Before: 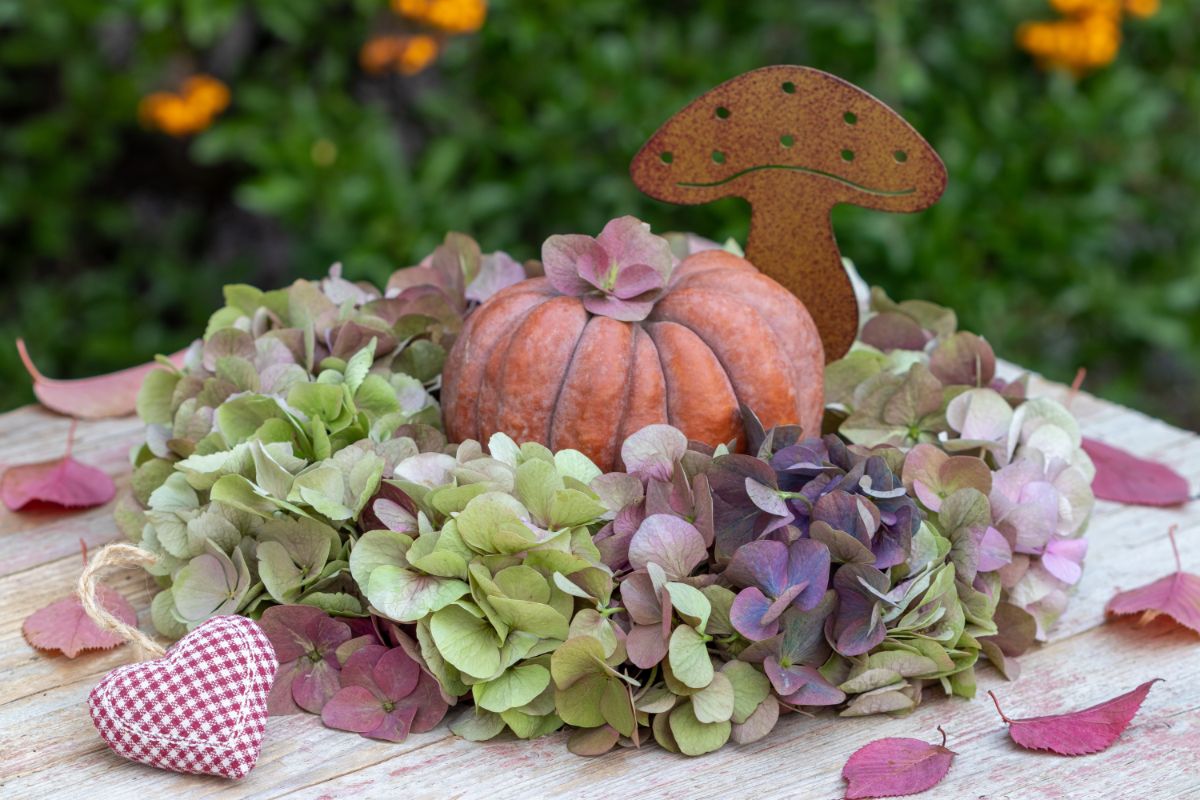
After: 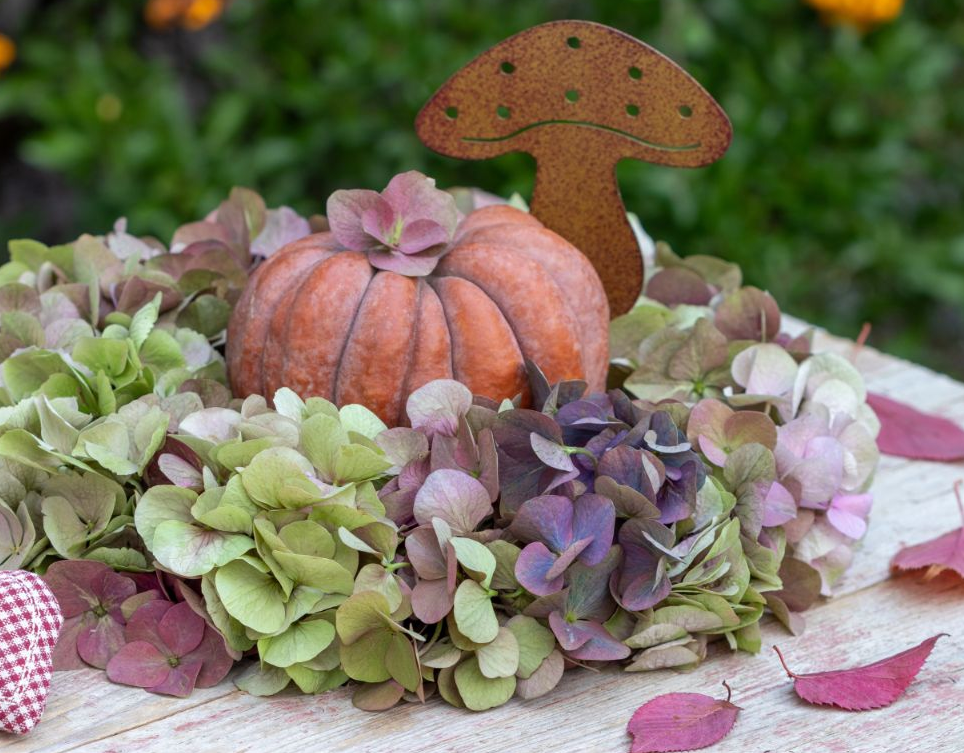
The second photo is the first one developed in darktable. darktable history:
crop and rotate: left 17.948%, top 5.867%, right 1.7%
